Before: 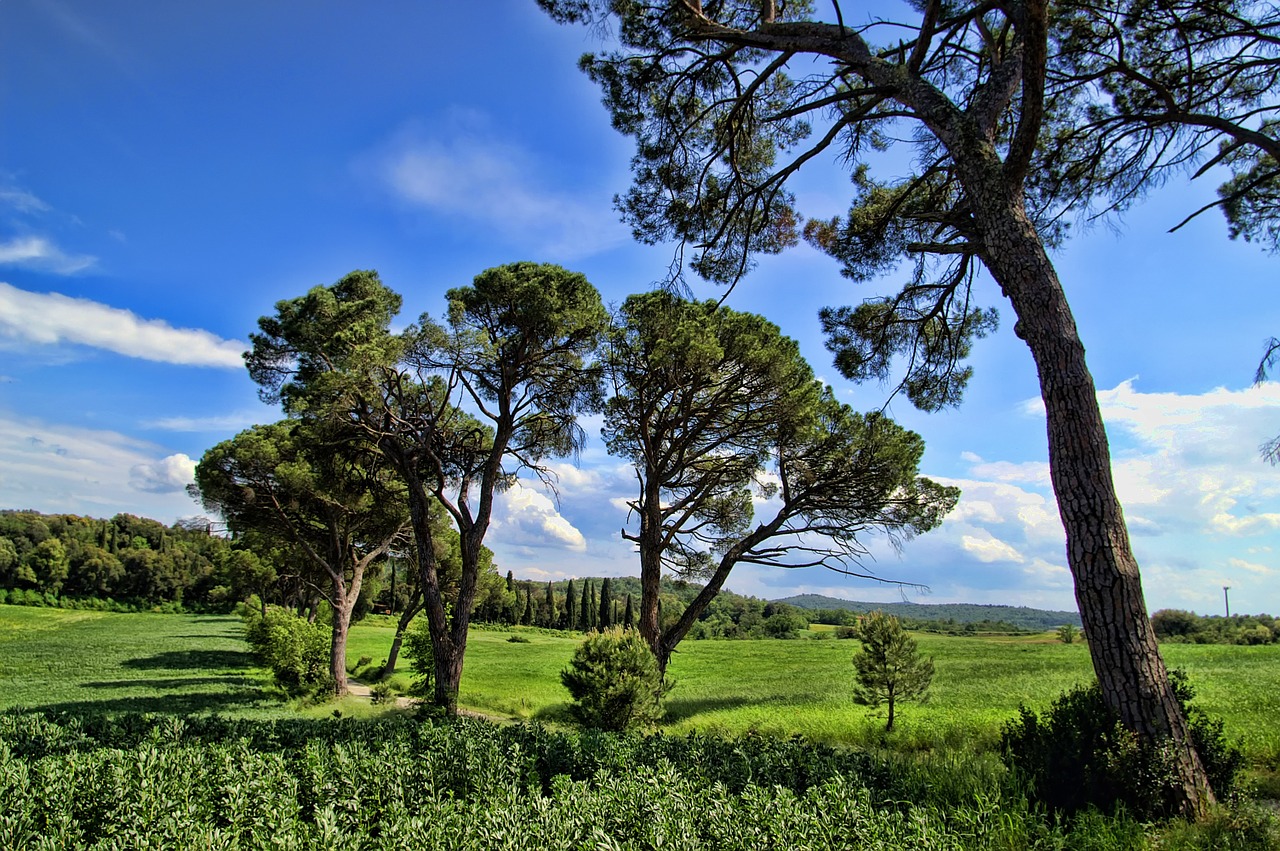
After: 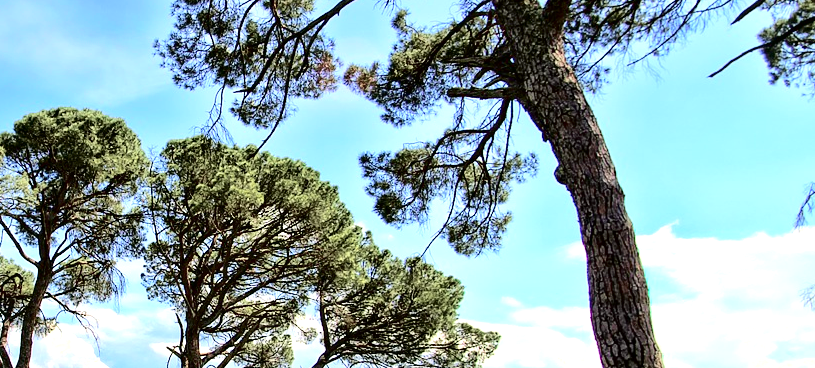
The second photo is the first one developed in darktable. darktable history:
crop: left 36.005%, top 18.293%, right 0.31%, bottom 38.444%
tone curve: curves: ch0 [(0, 0) (0.049, 0.01) (0.154, 0.081) (0.491, 0.56) (0.739, 0.794) (0.992, 0.937)]; ch1 [(0, 0) (0.172, 0.123) (0.317, 0.272) (0.401, 0.422) (0.499, 0.497) (0.531, 0.54) (0.615, 0.603) (0.741, 0.783) (1, 1)]; ch2 [(0, 0) (0.411, 0.424) (0.462, 0.483) (0.544, 0.56) (0.686, 0.638) (1, 1)], color space Lab, independent channels, preserve colors none
exposure: black level correction 0, exposure 1.3 EV, compensate exposure bias true, compensate highlight preservation false
